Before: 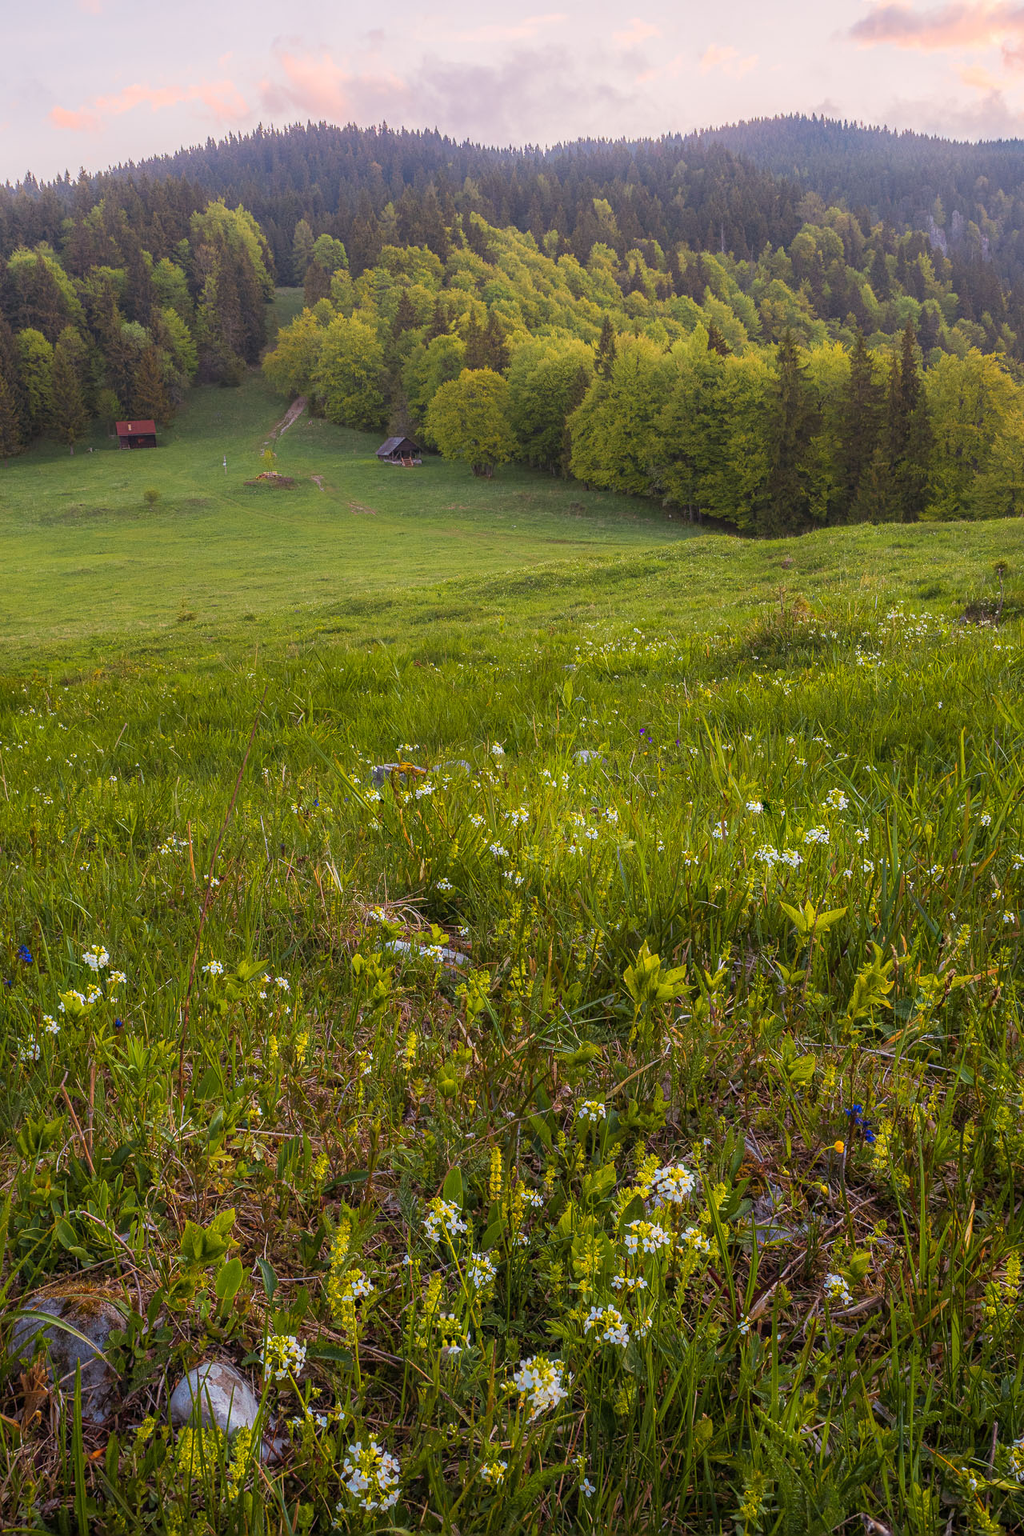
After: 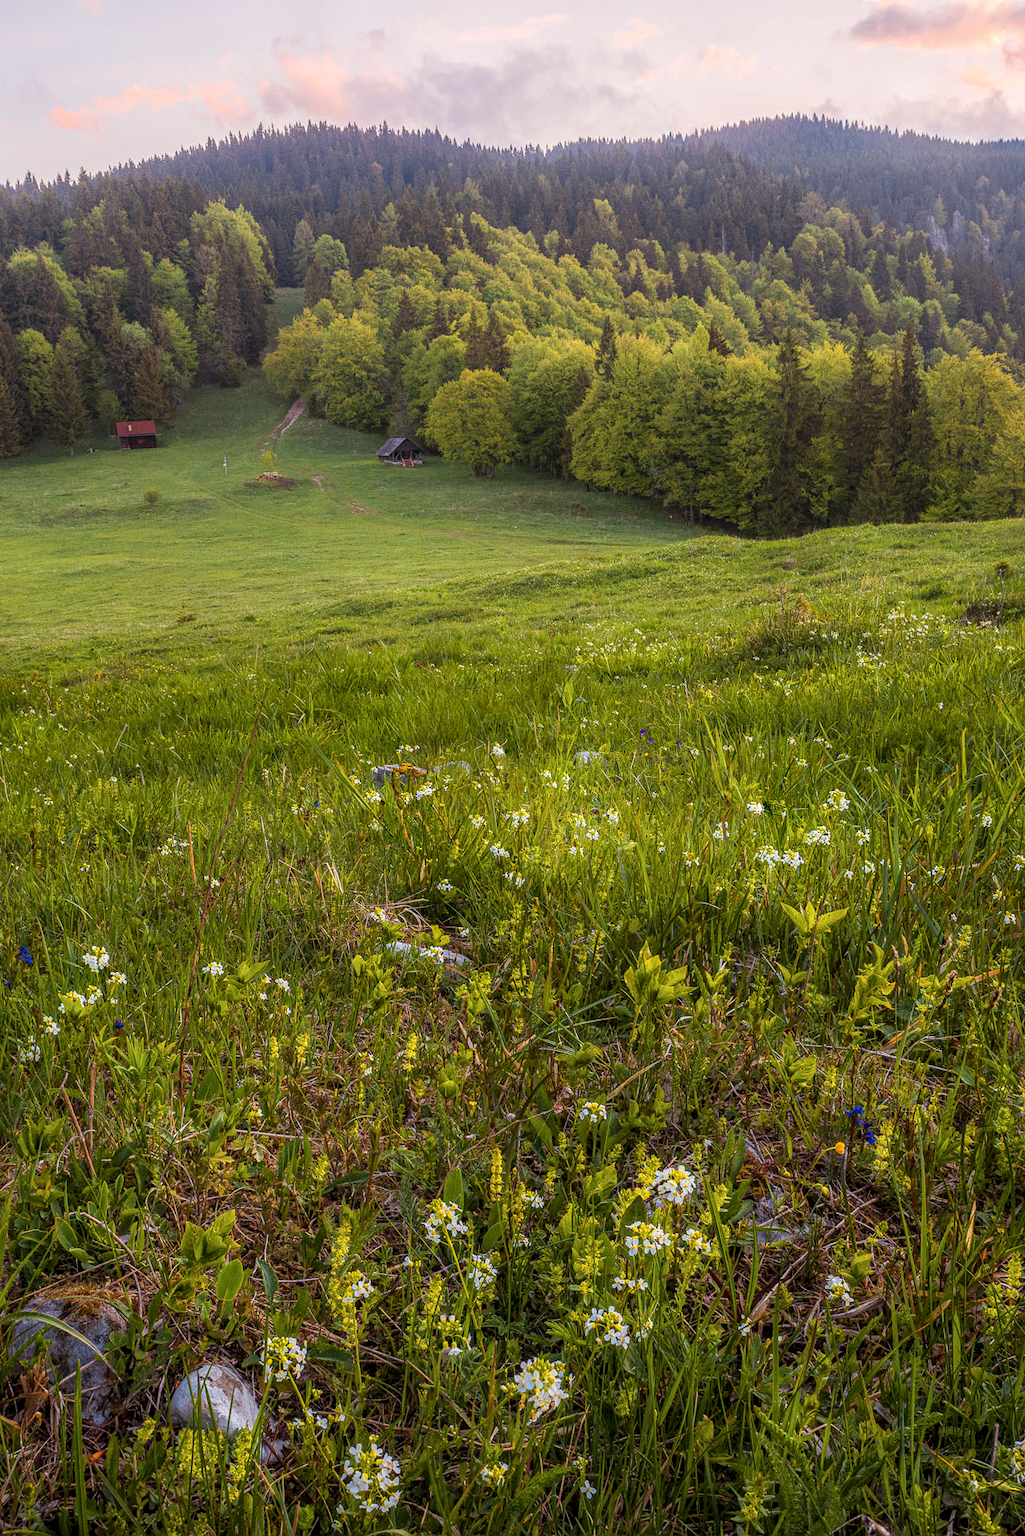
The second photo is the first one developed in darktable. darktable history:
crop: bottom 0.071%
local contrast: detail 130%
fill light: on, module defaults
